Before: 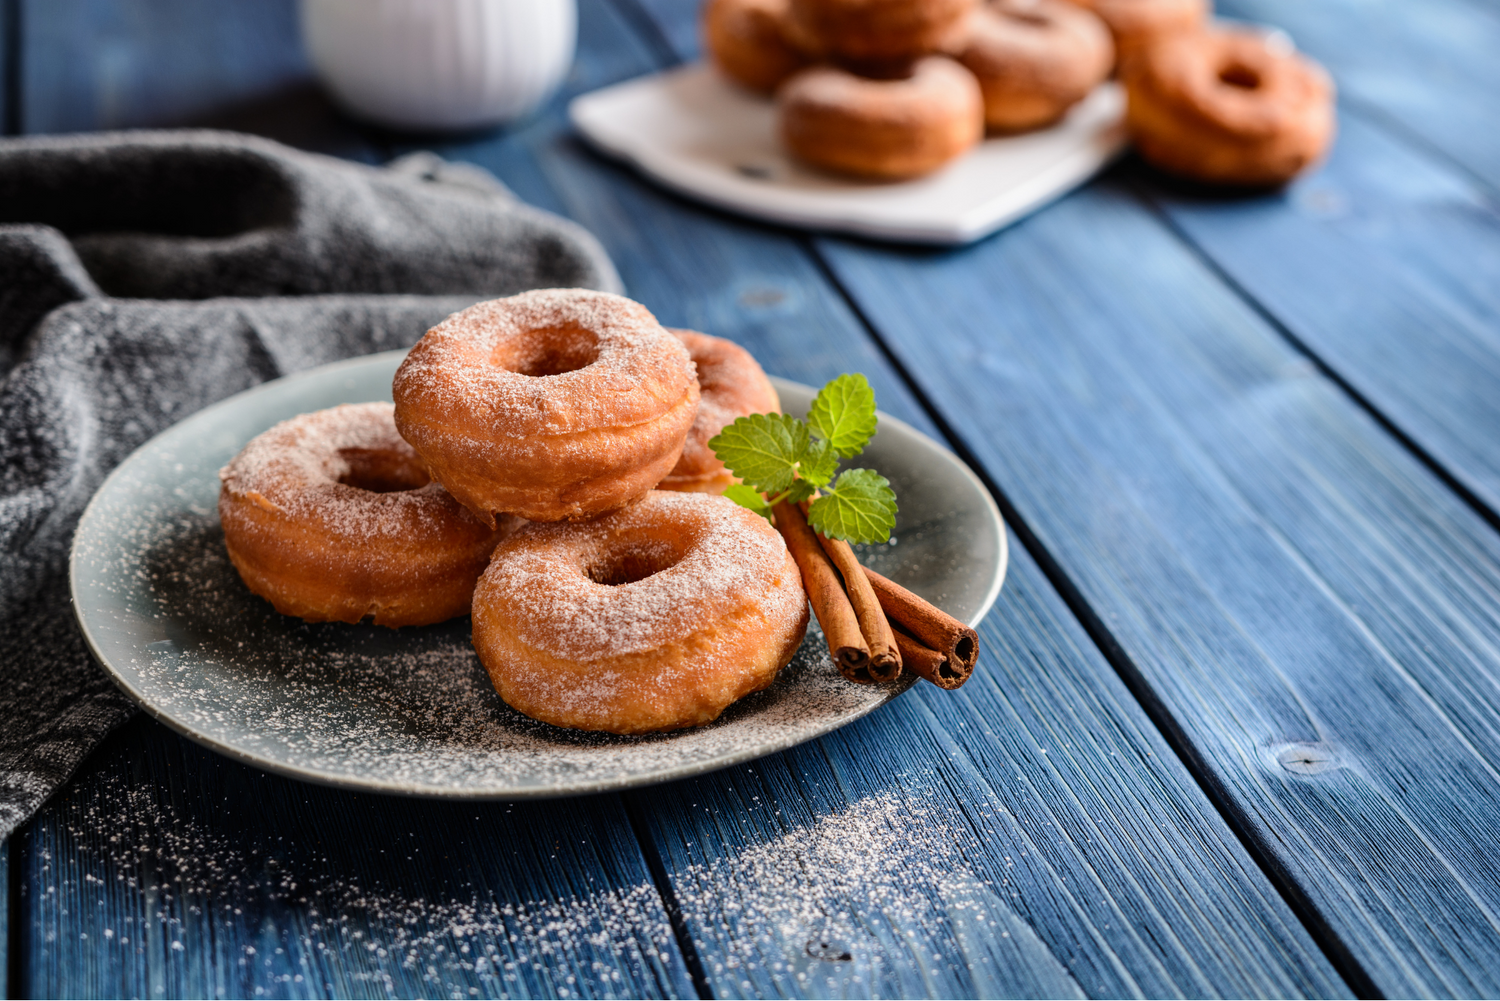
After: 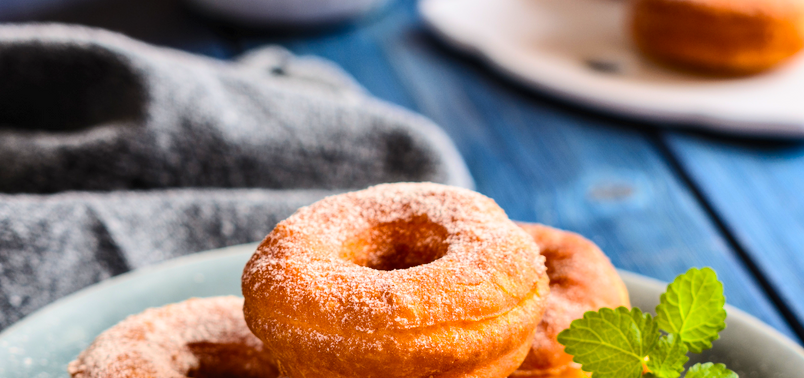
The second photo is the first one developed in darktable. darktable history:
shadows and highlights: soften with gaussian
crop: left 10.121%, top 10.631%, right 36.218%, bottom 51.526%
color balance rgb: perceptual saturation grading › global saturation 30%, global vibrance 10%
contrast brightness saturation: contrast 0.2, brightness 0.15, saturation 0.14
